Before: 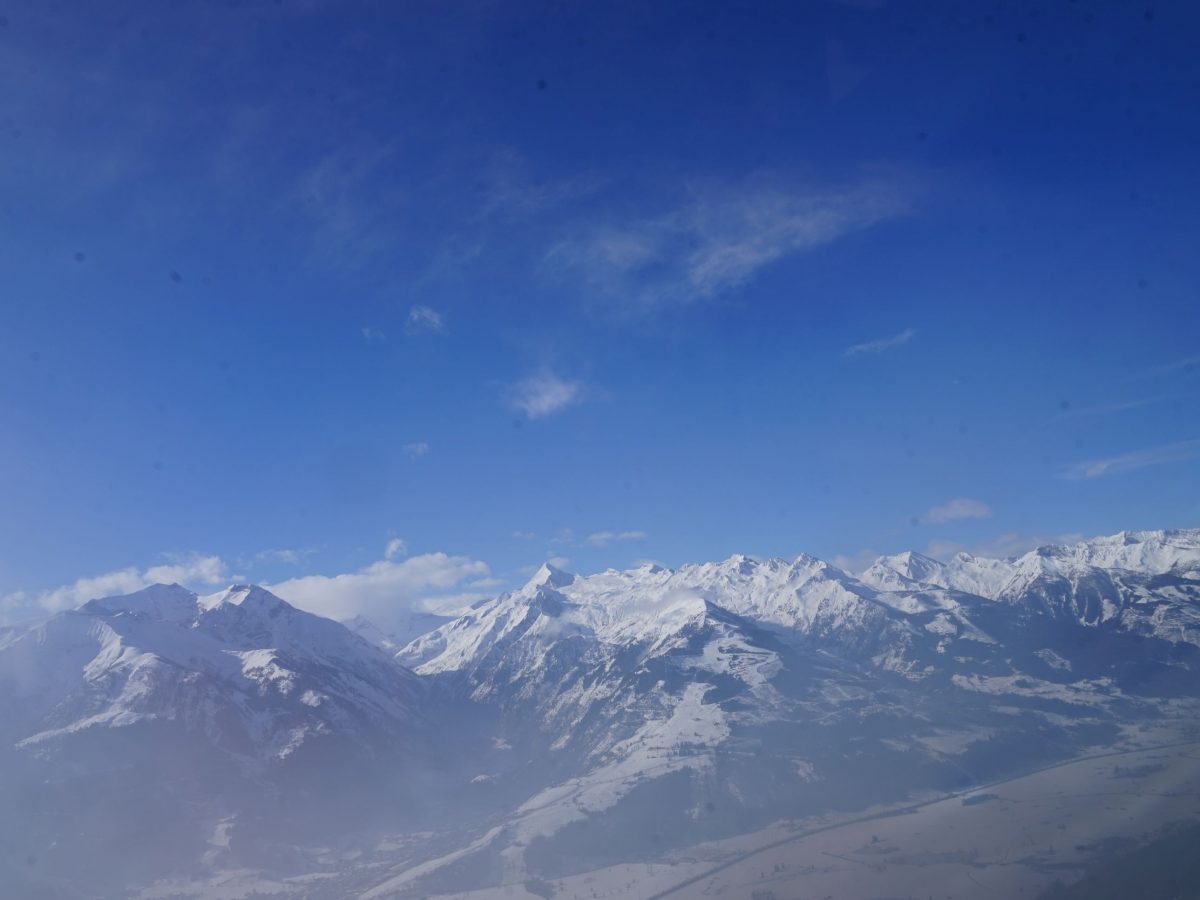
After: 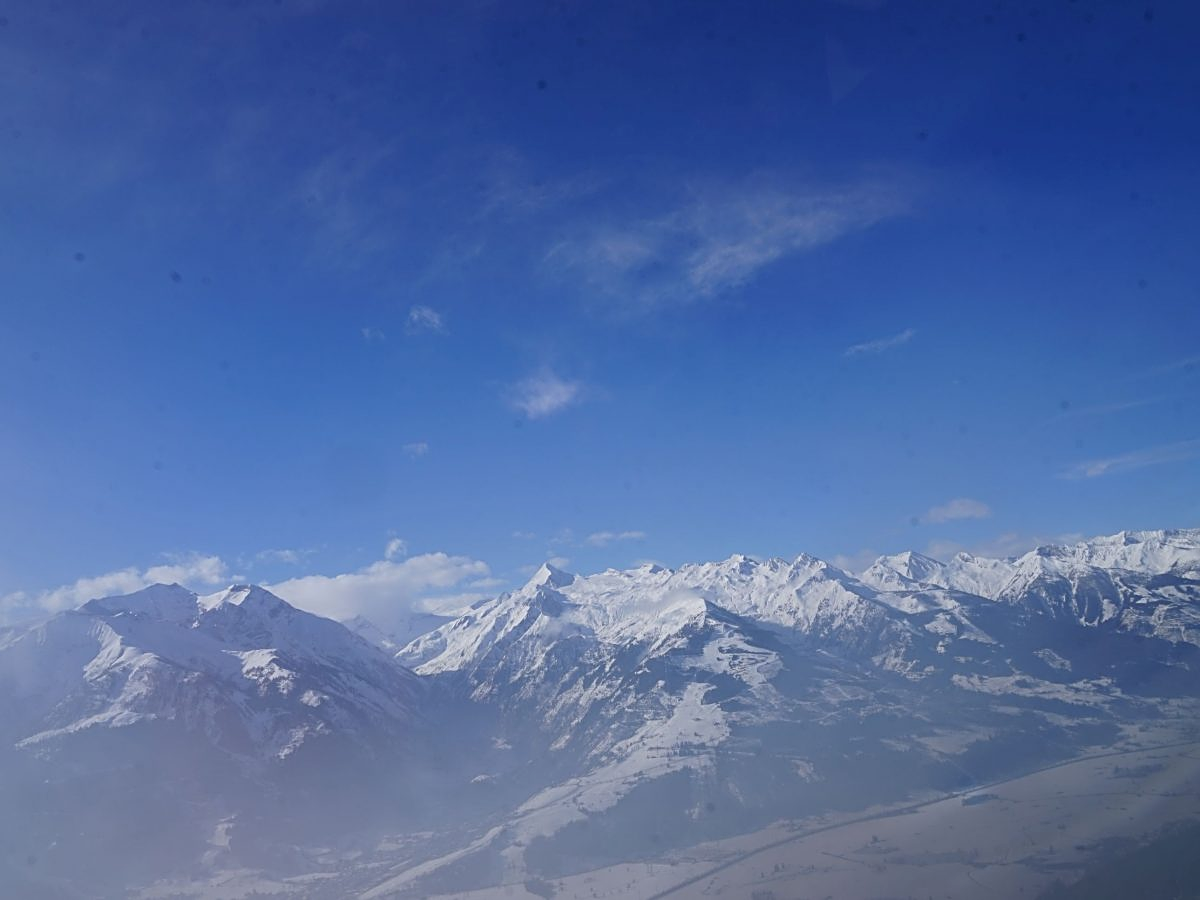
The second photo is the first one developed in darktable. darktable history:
tone equalizer: edges refinement/feathering 500, mask exposure compensation -1.57 EV, preserve details guided filter
shadows and highlights: shadows 13.01, white point adjustment 1.3, soften with gaussian
sharpen: on, module defaults
